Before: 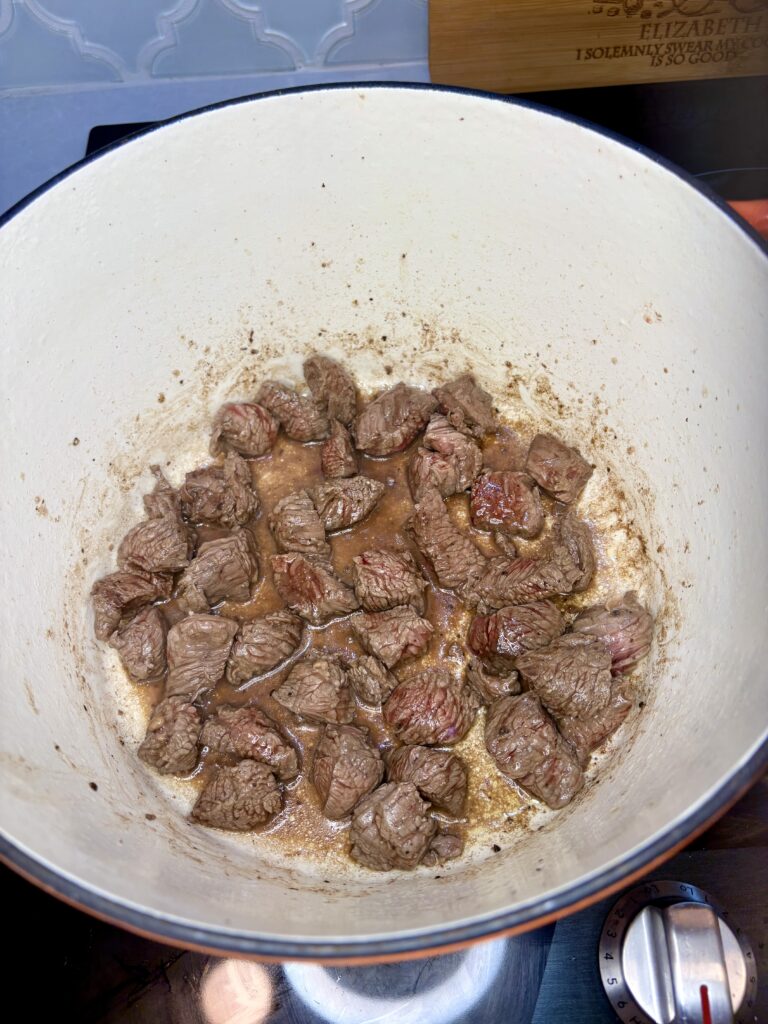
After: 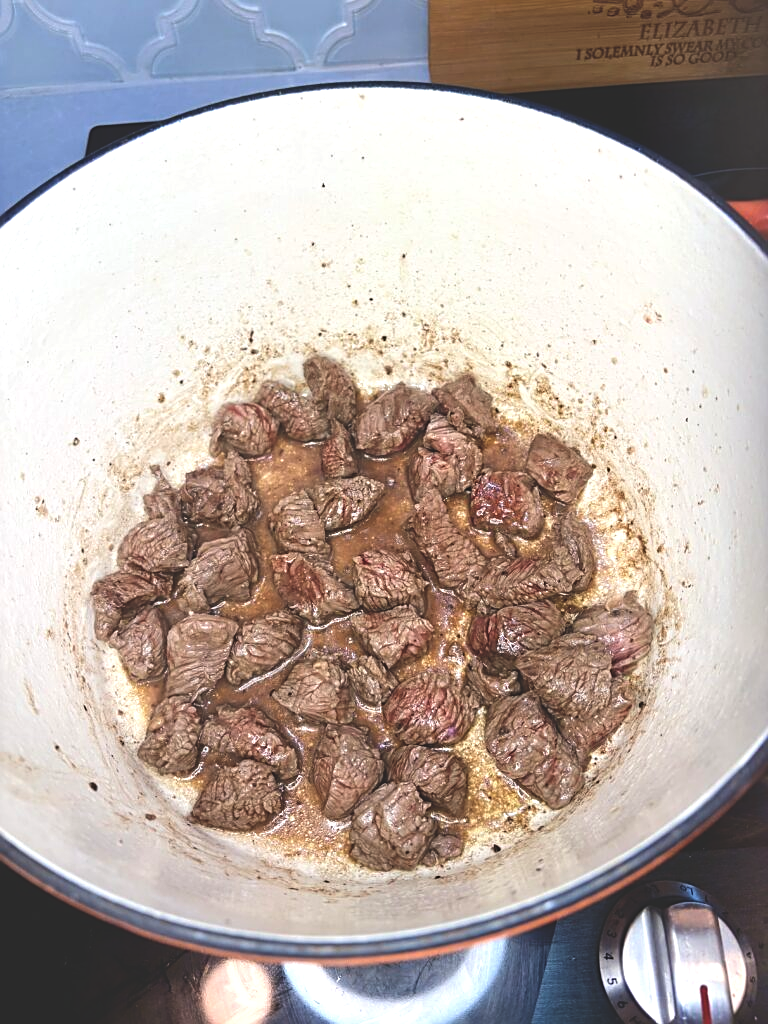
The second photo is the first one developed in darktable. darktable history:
exposure: black level correction -0.03, compensate highlight preservation false
sharpen: on, module defaults
tone equalizer: -8 EV -0.405 EV, -7 EV -0.389 EV, -6 EV -0.352 EV, -5 EV -0.195 EV, -3 EV 0.226 EV, -2 EV 0.338 EV, -1 EV 0.409 EV, +0 EV 0.429 EV, edges refinement/feathering 500, mask exposure compensation -1.57 EV, preserve details no
